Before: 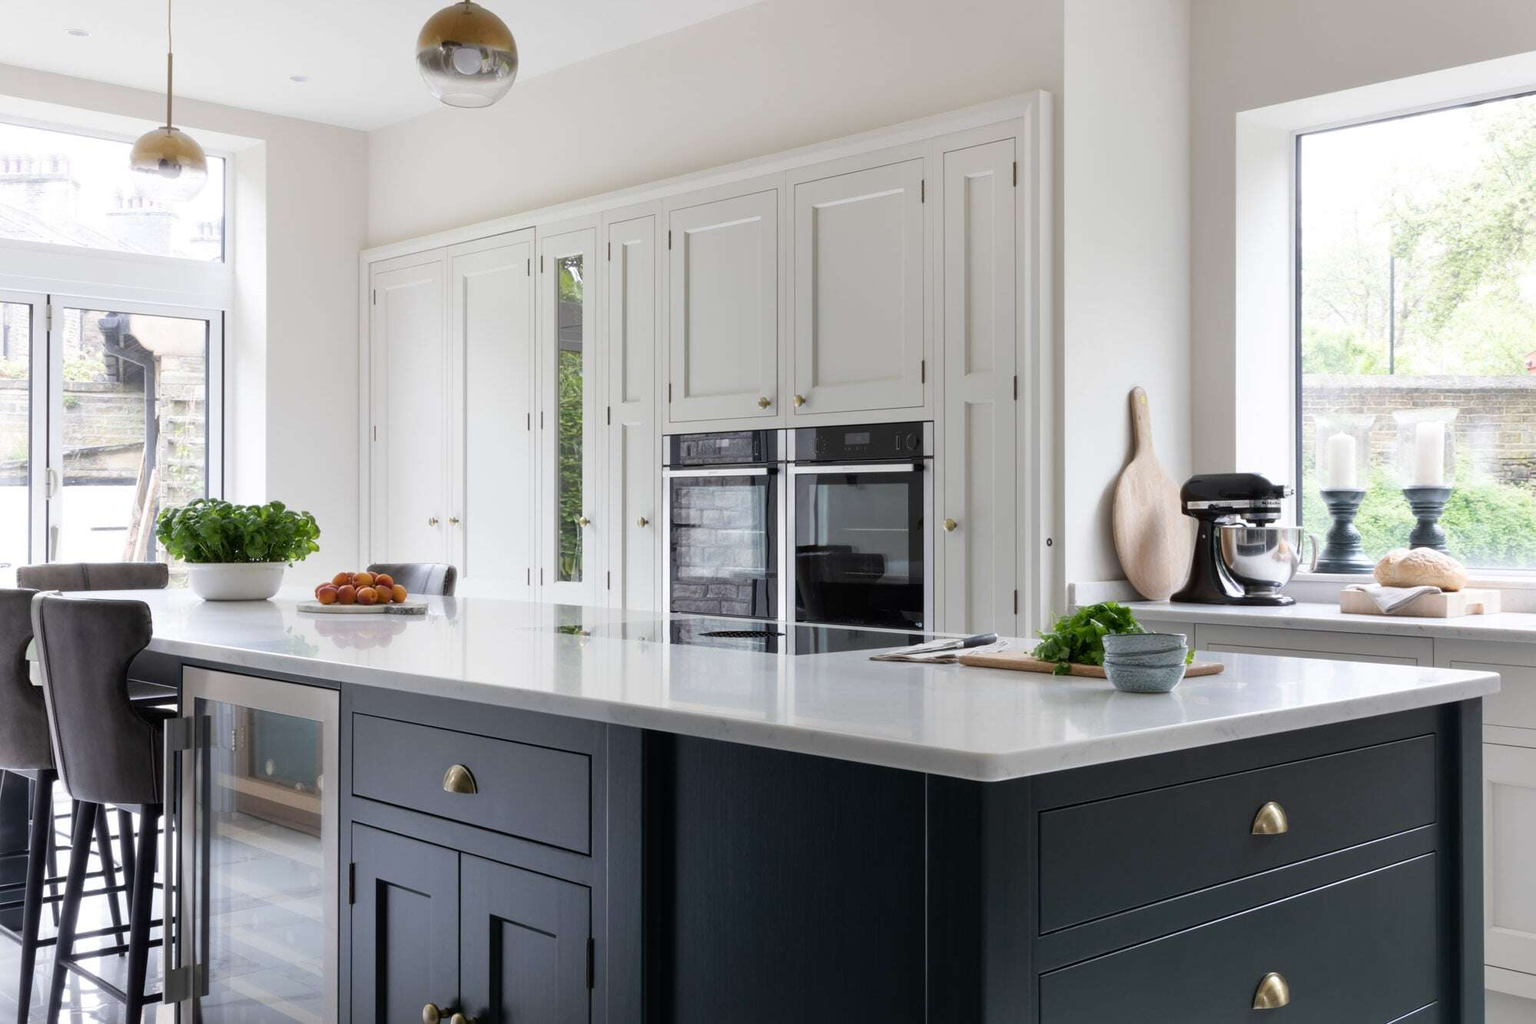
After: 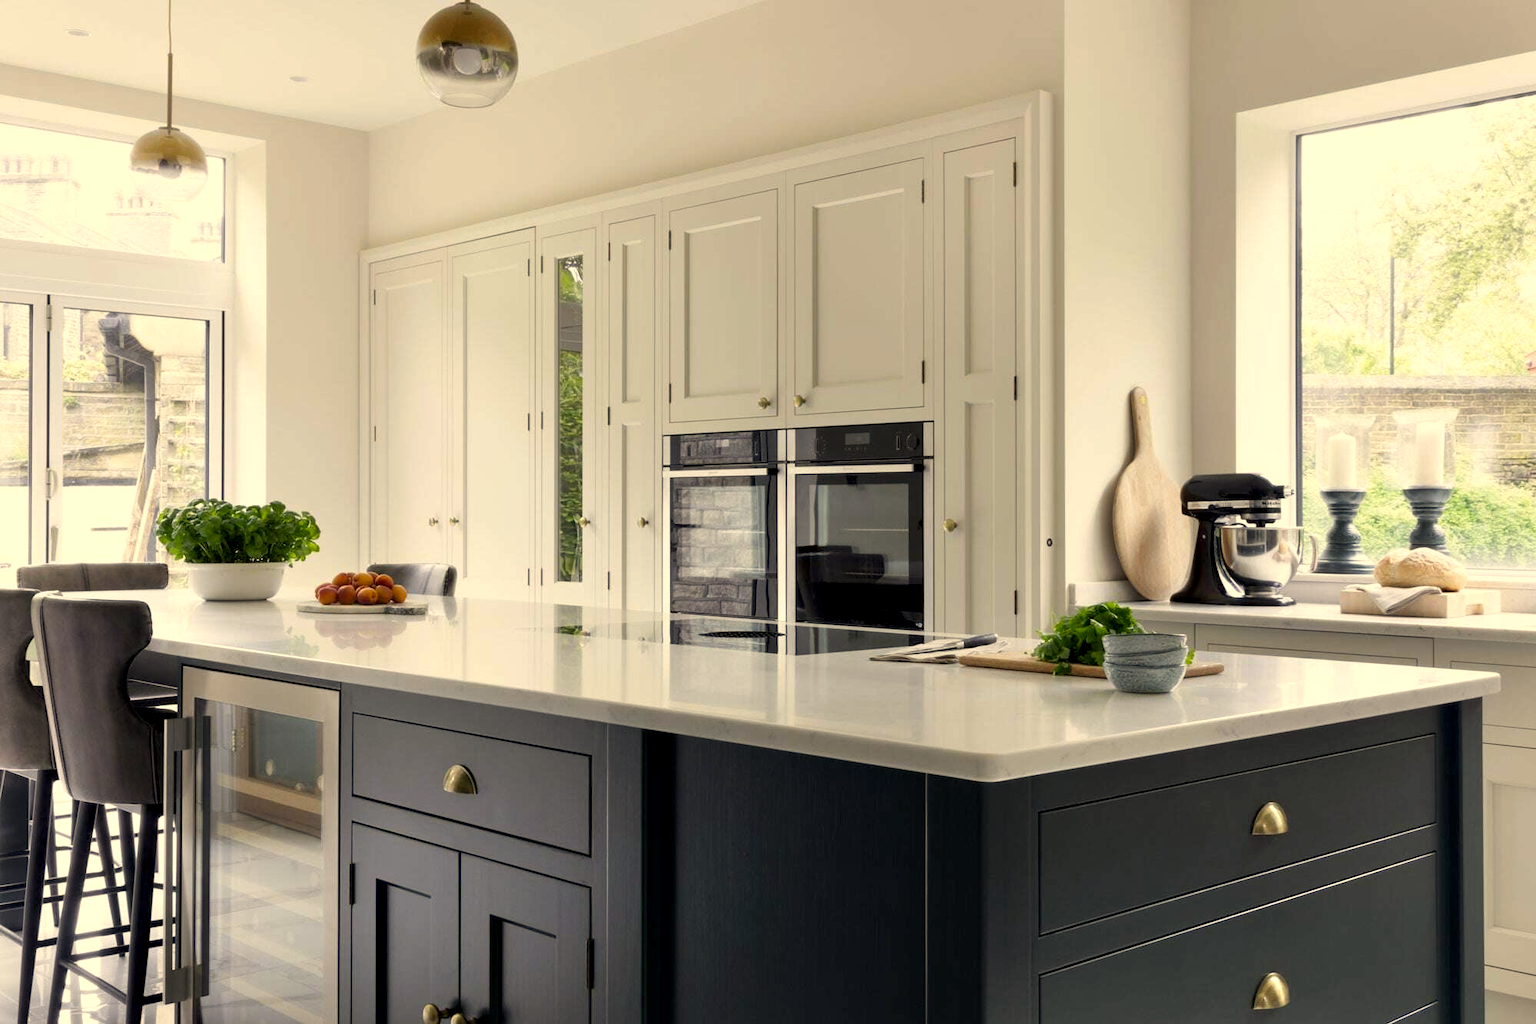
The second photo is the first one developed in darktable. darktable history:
contrast equalizer: y [[0.524 ×6], [0.512 ×6], [0.379 ×6], [0 ×6], [0 ×6]]
color correction: highlights a* 2.56, highlights b* 23.13
